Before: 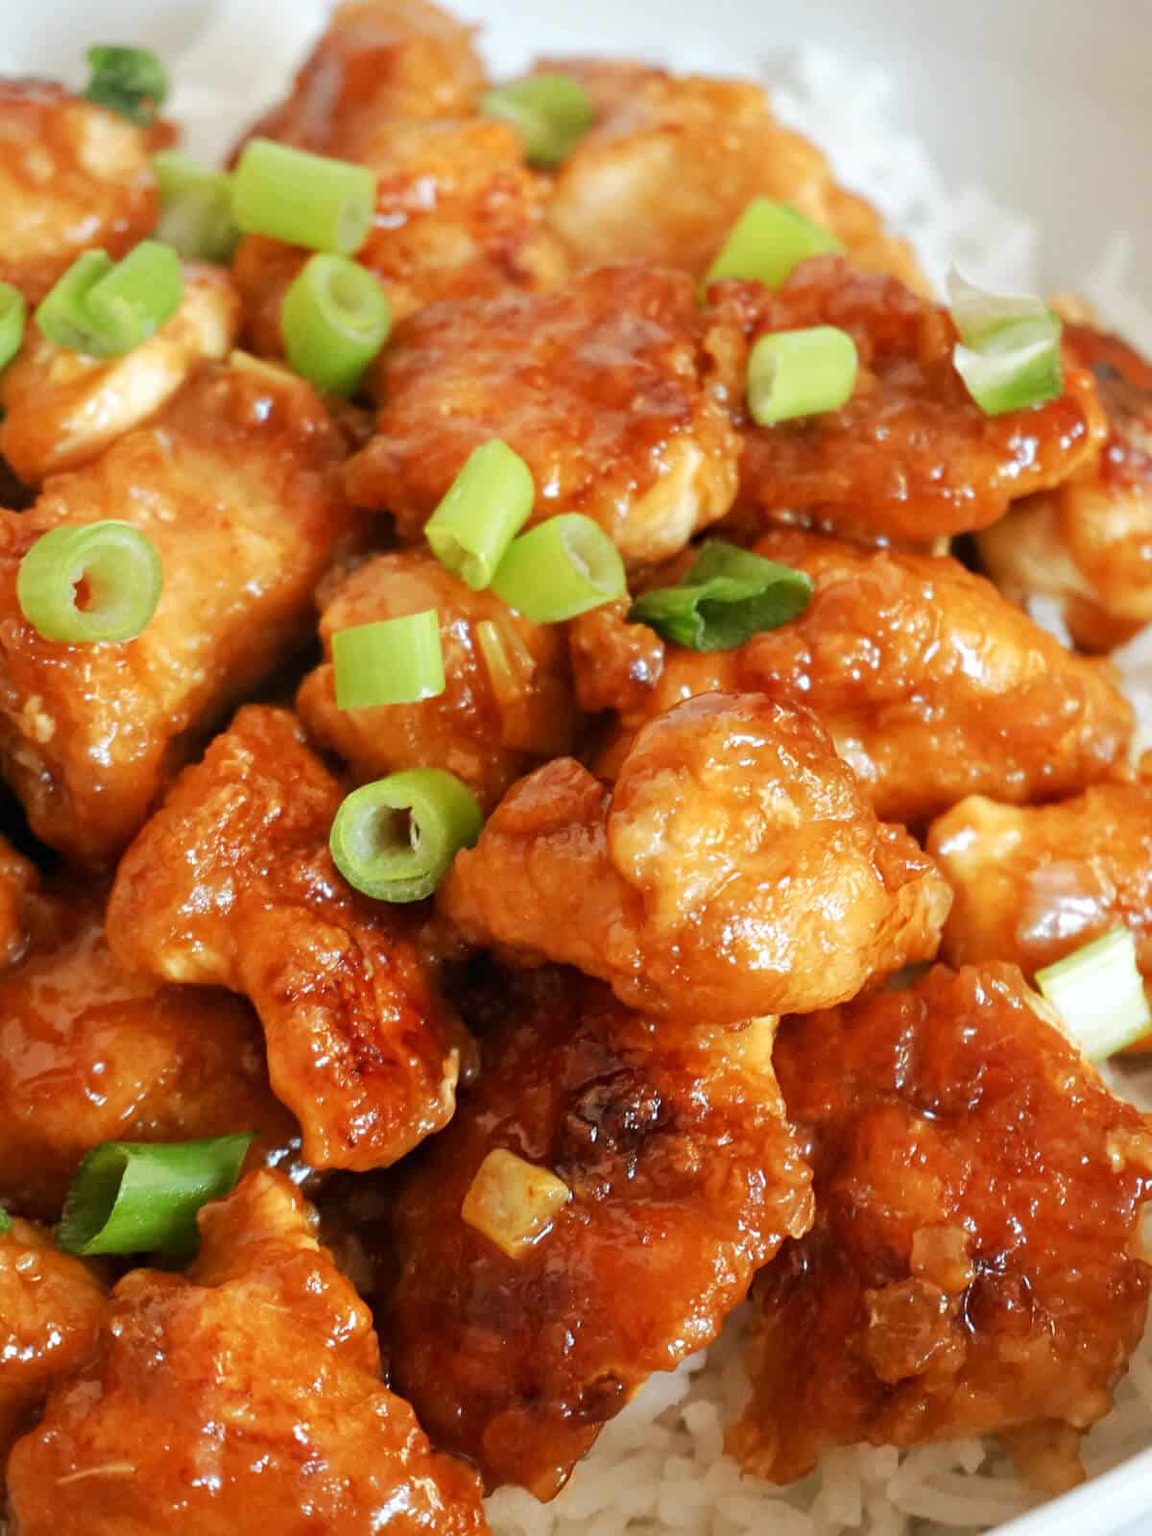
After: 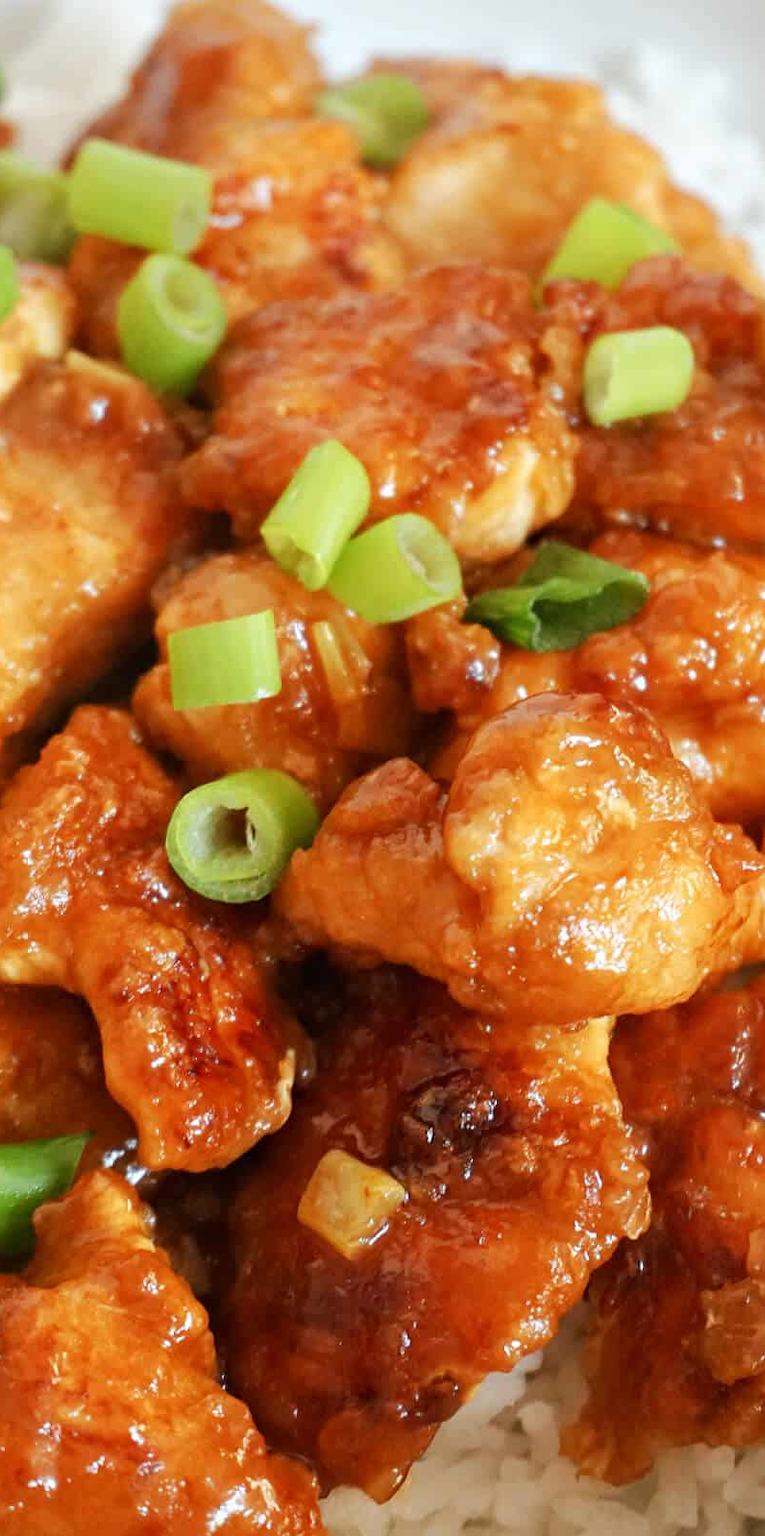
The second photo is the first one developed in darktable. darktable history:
crop and rotate: left 14.323%, right 19.194%
